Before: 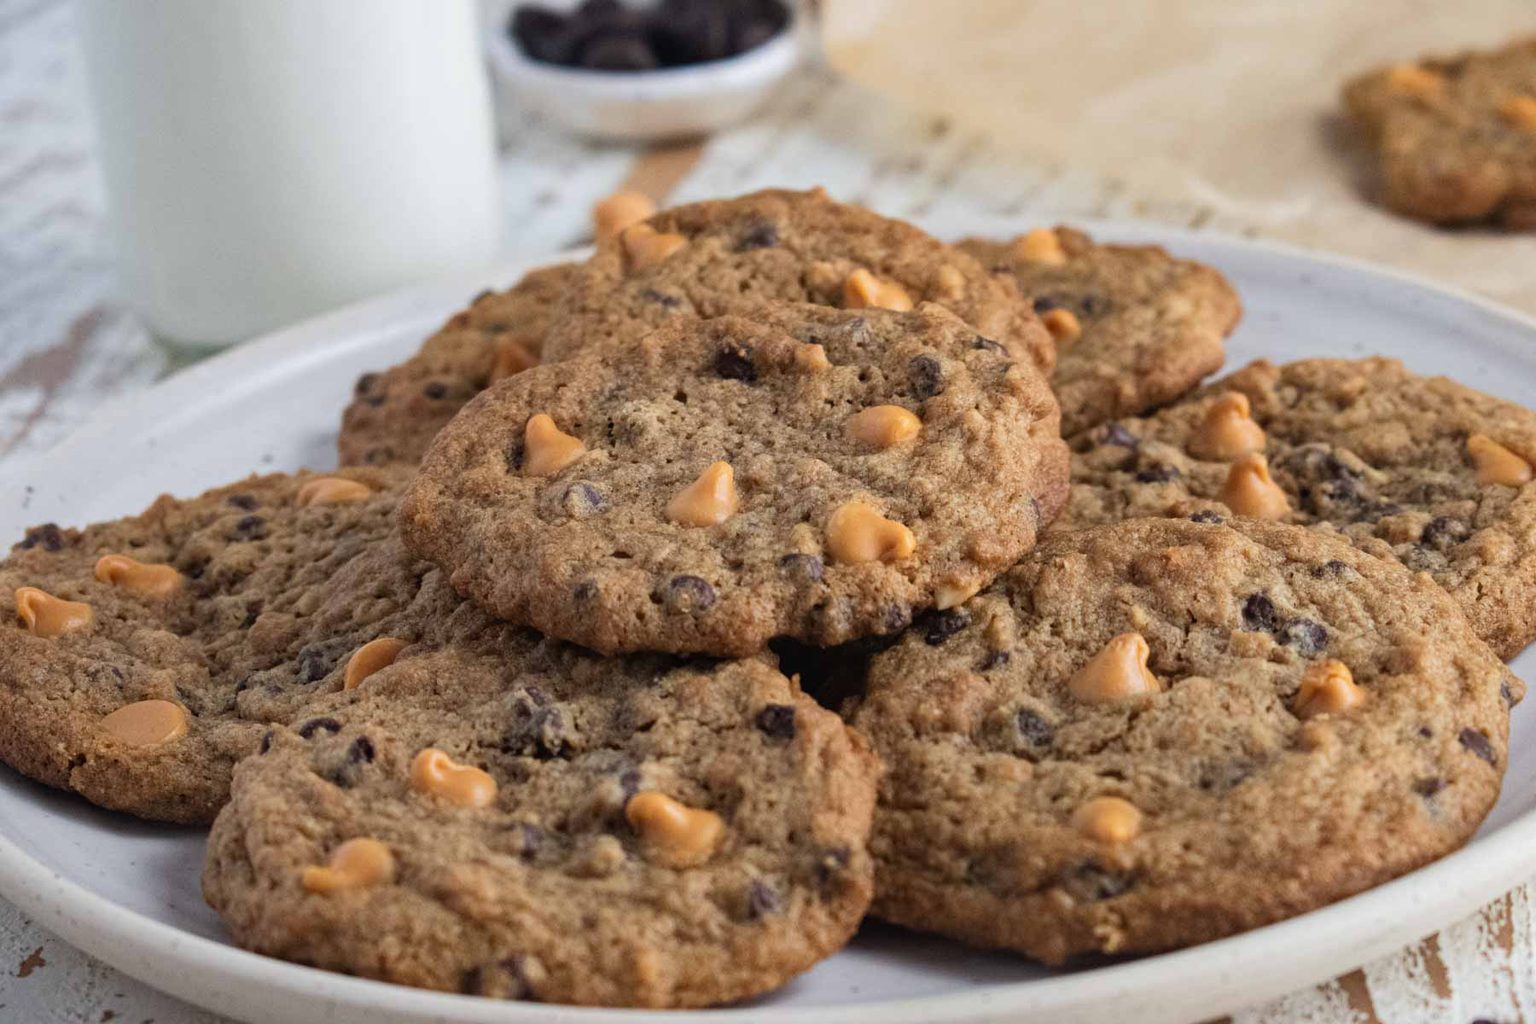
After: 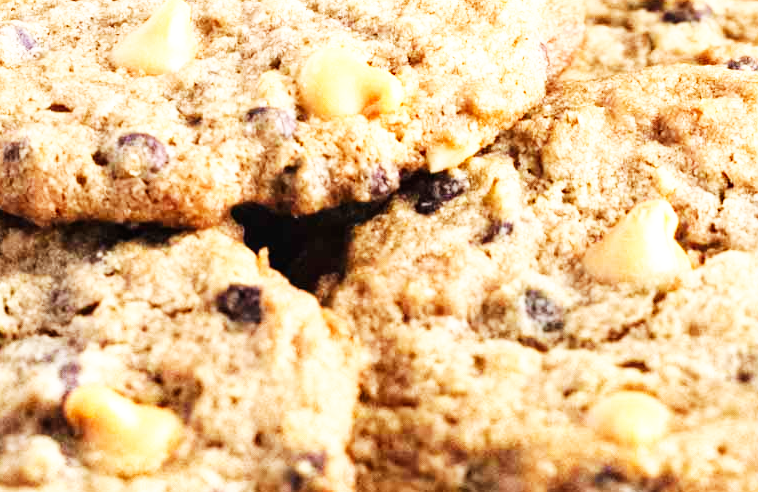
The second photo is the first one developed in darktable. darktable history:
base curve: curves: ch0 [(0, 0) (0.007, 0.004) (0.027, 0.03) (0.046, 0.07) (0.207, 0.54) (0.442, 0.872) (0.673, 0.972) (1, 1)], preserve colors none
crop: left 37.221%, top 45.169%, right 20.63%, bottom 13.777%
exposure: exposure 1 EV, compensate highlight preservation false
